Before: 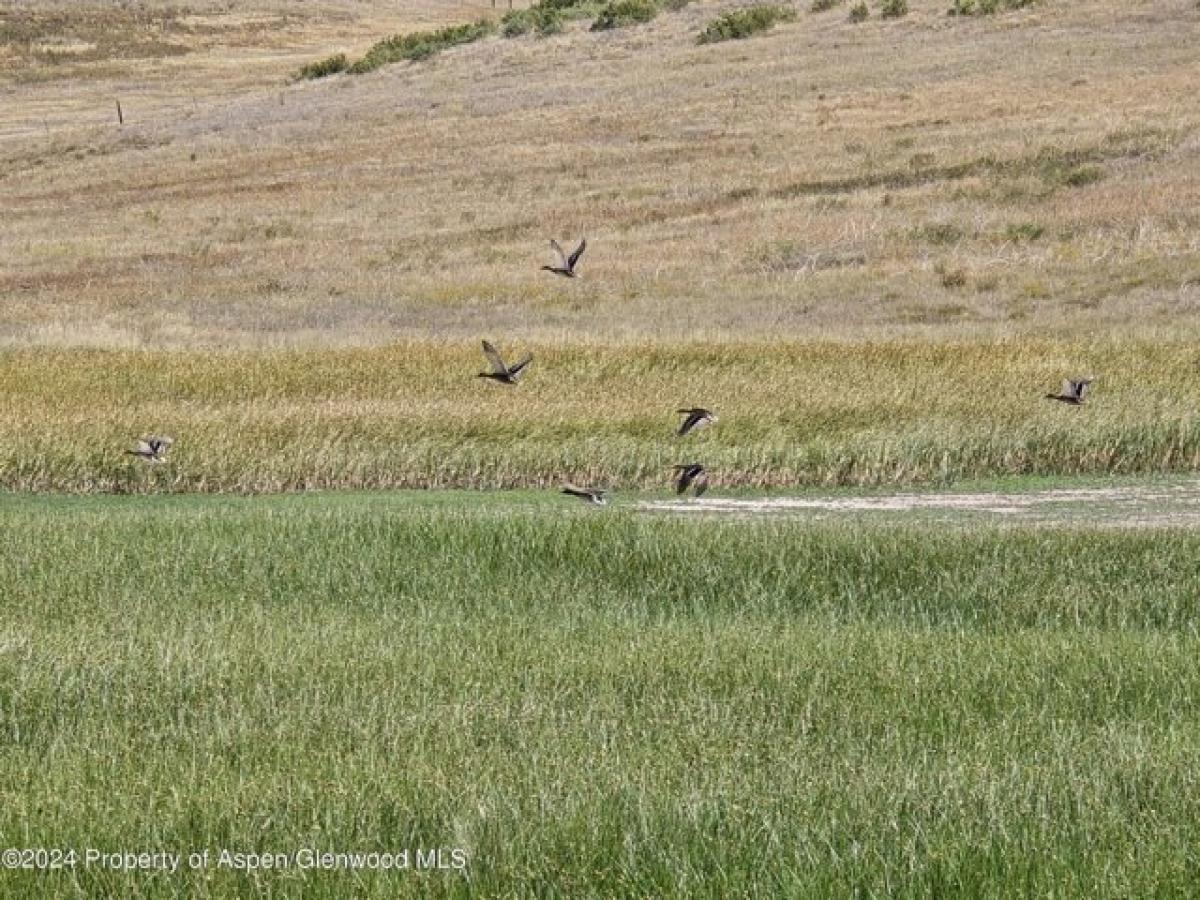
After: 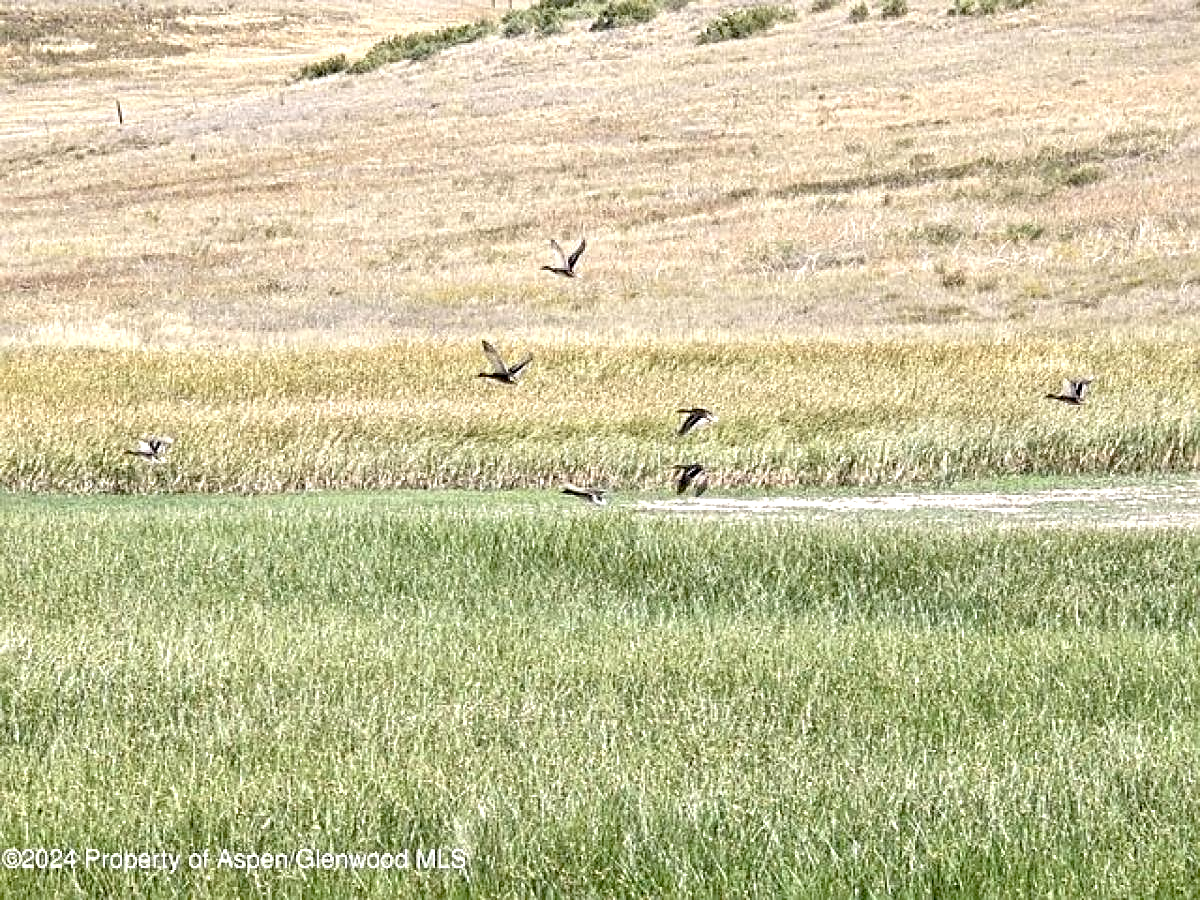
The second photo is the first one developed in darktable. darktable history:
sharpen: on, module defaults
color correction: saturation 0.8
exposure: black level correction 0.01, exposure 1 EV, compensate highlight preservation false
